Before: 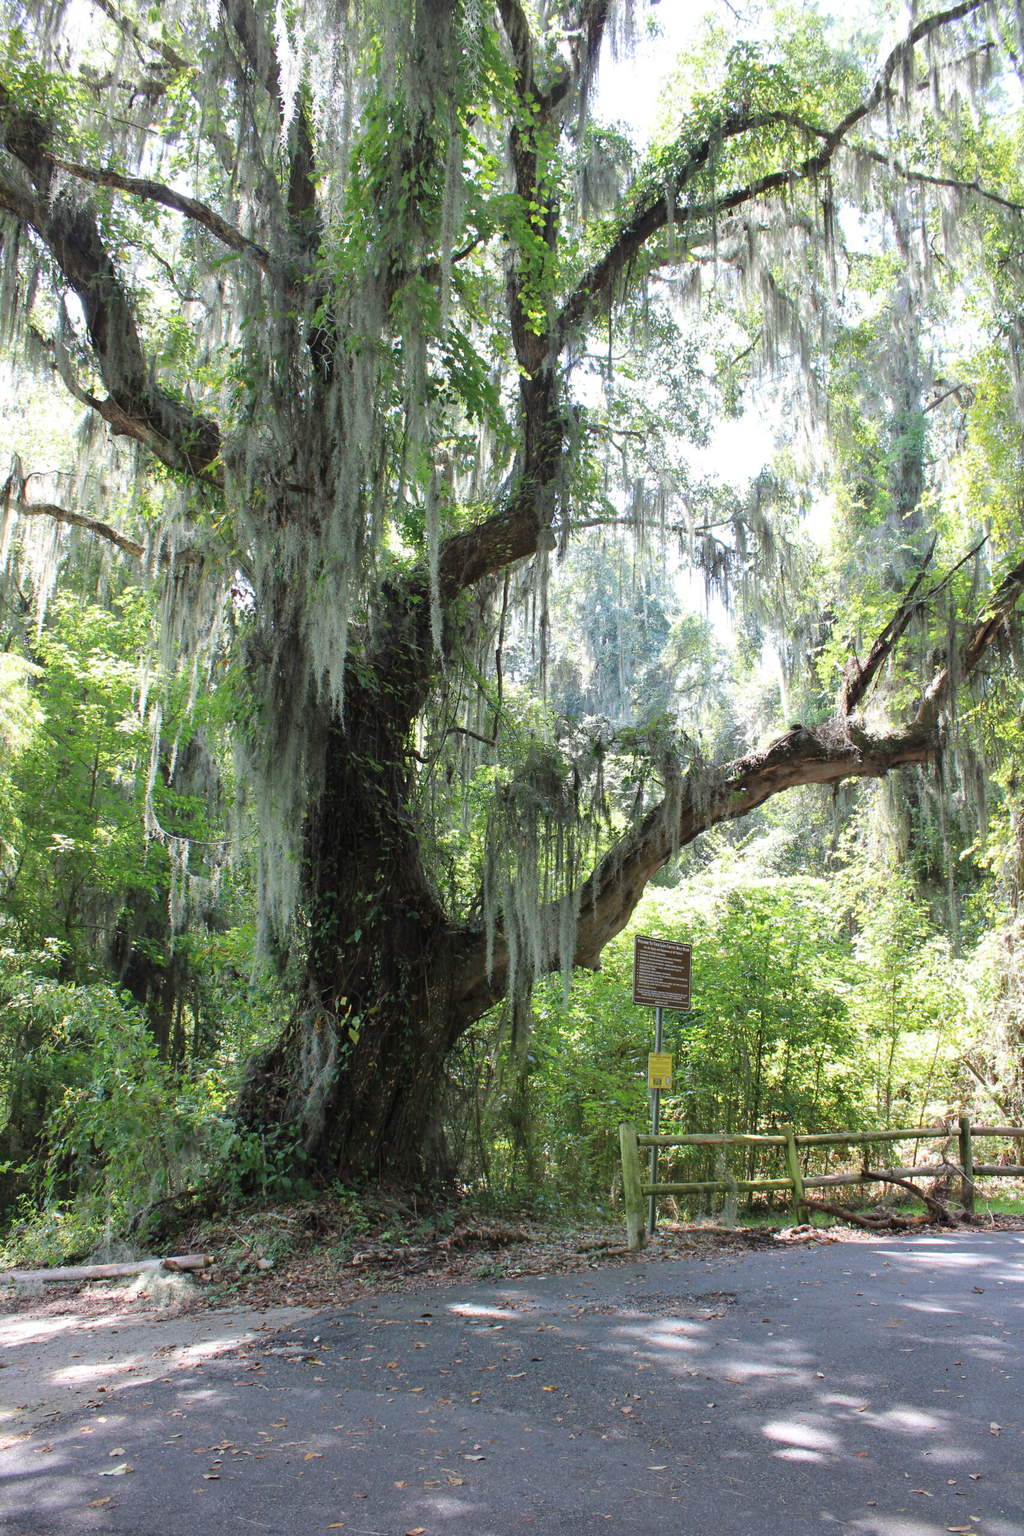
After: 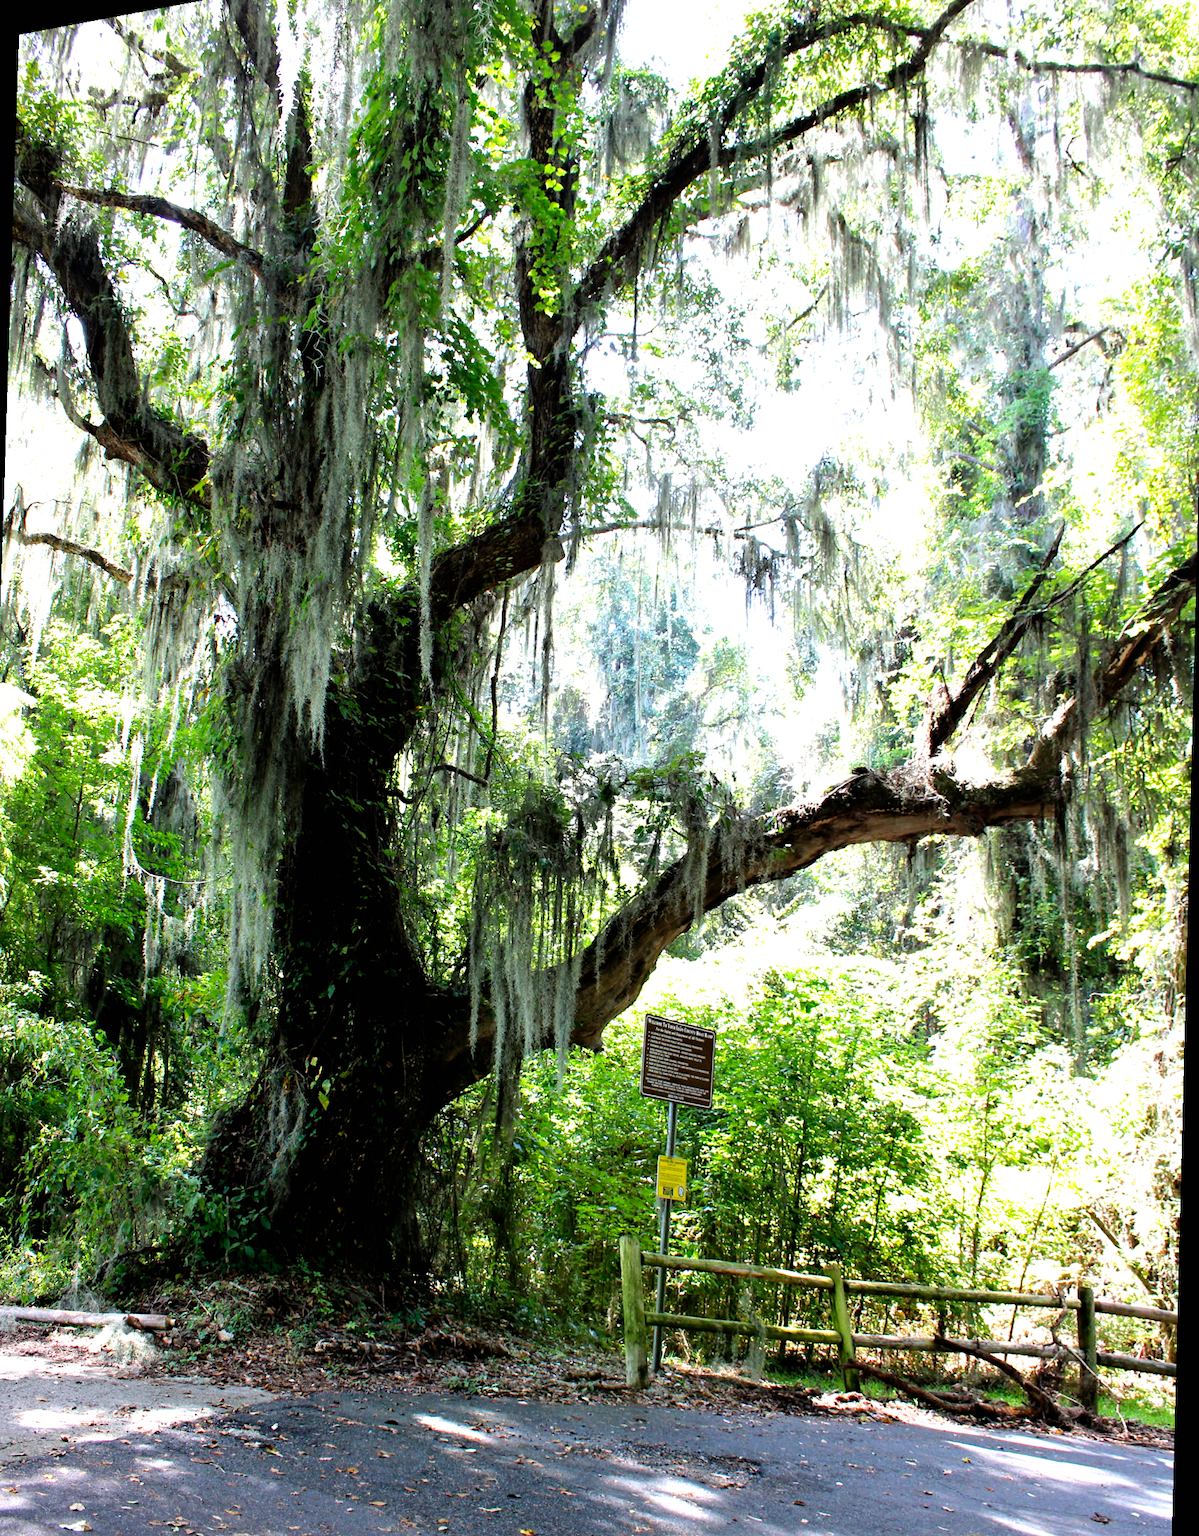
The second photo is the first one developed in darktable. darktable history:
crop: bottom 0.071%
filmic rgb: black relative exposure -8.2 EV, white relative exposure 2.2 EV, threshold 3 EV, hardness 7.11, latitude 85.74%, contrast 1.696, highlights saturation mix -4%, shadows ↔ highlights balance -2.69%, preserve chrominance no, color science v5 (2021), contrast in shadows safe, contrast in highlights safe, enable highlight reconstruction true
rotate and perspective: rotation 1.69°, lens shift (vertical) -0.023, lens shift (horizontal) -0.291, crop left 0.025, crop right 0.988, crop top 0.092, crop bottom 0.842
